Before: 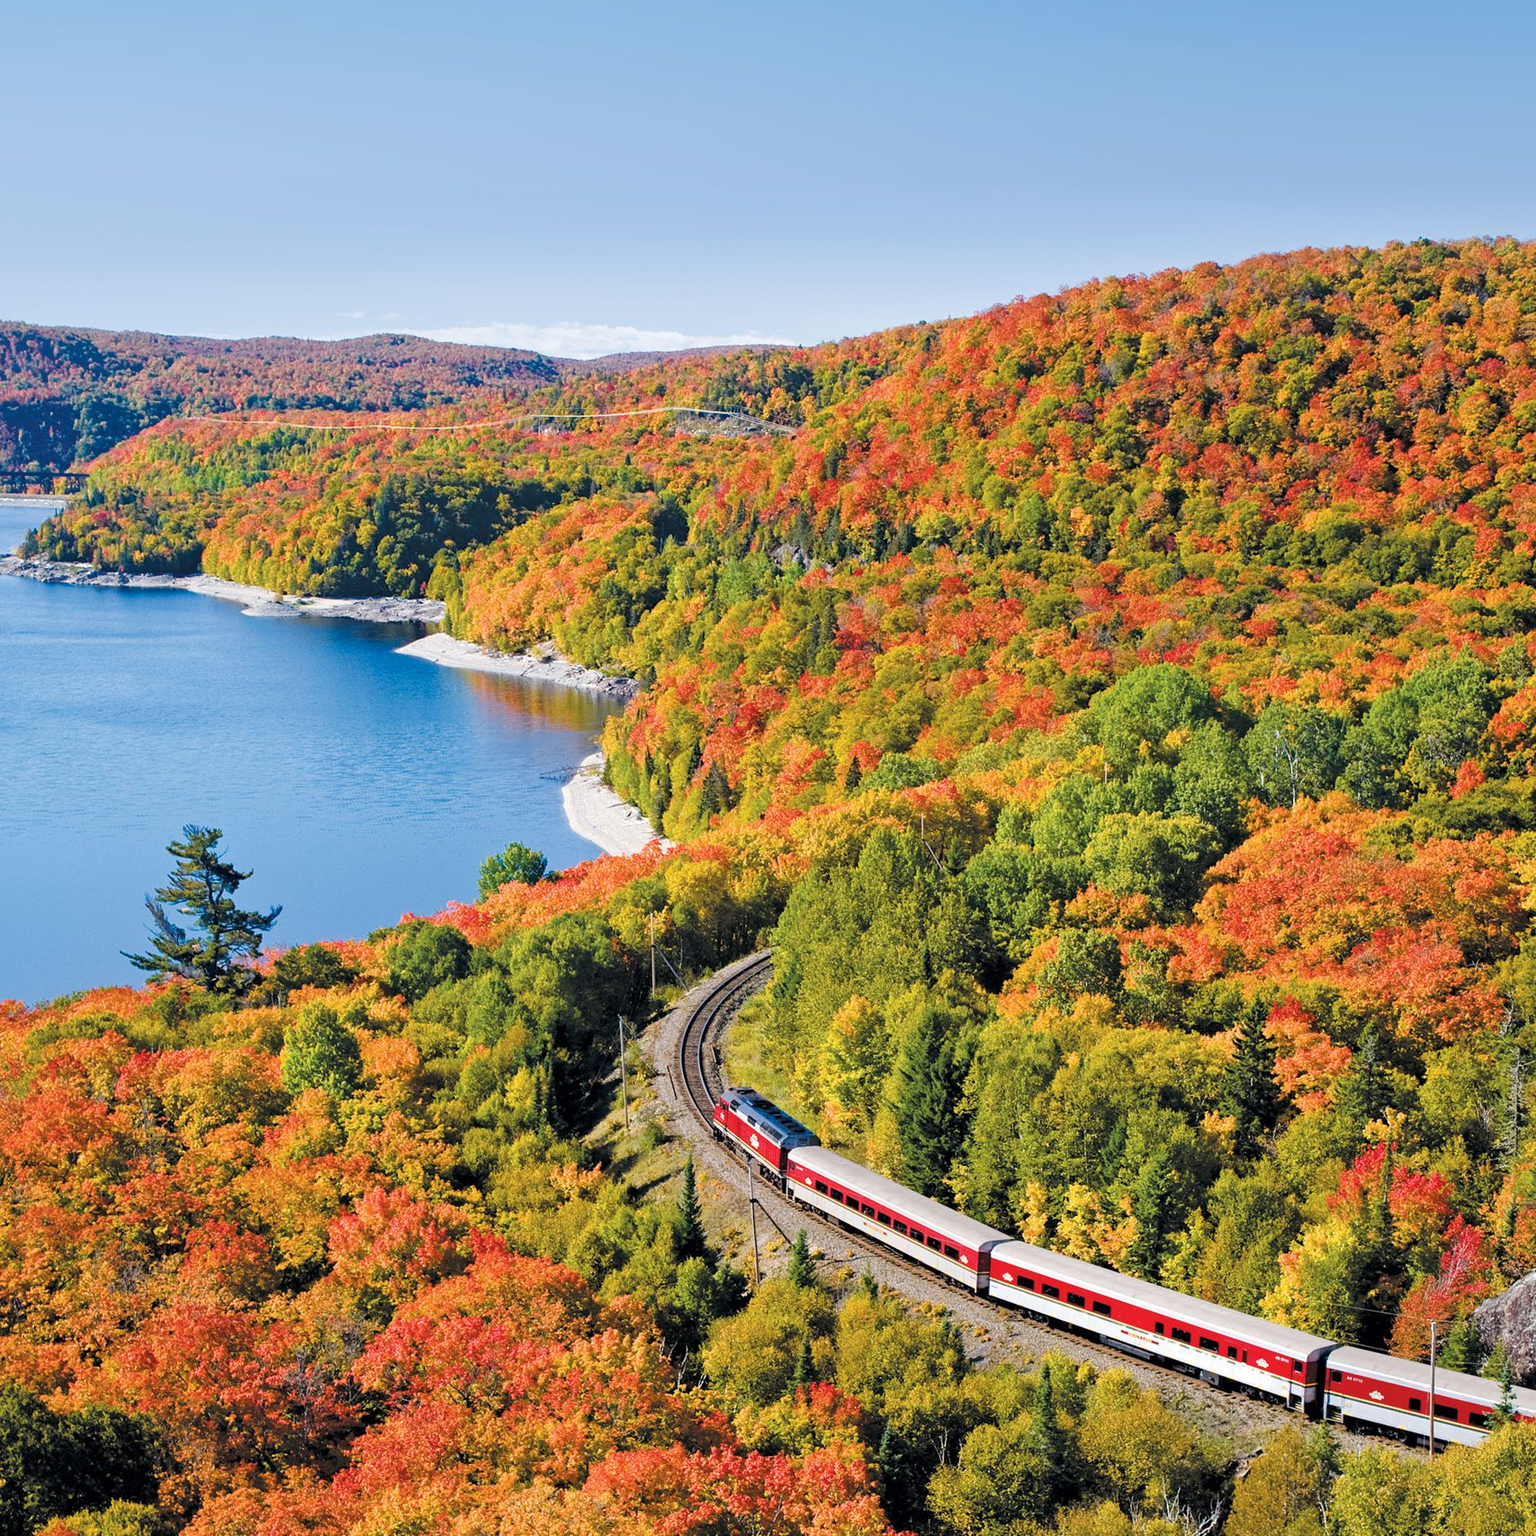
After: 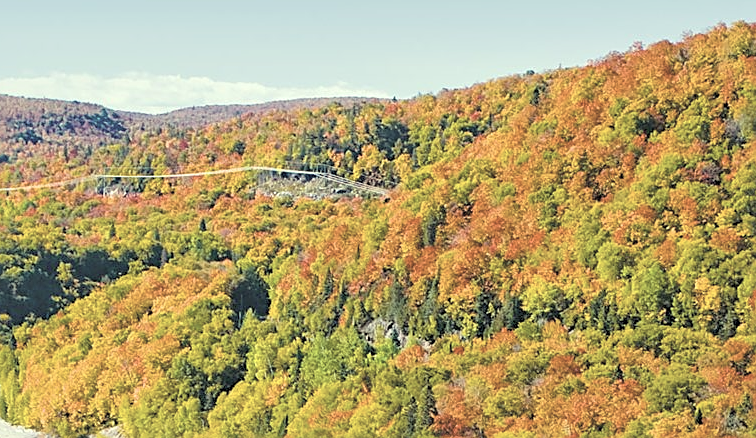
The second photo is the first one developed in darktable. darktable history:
crop: left 29.031%, top 16.794%, right 26.667%, bottom 57.524%
sharpen: on, module defaults
local contrast: mode bilateral grid, contrast 19, coarseness 50, detail 119%, midtone range 0.2
contrast brightness saturation: brightness 0.183, saturation -0.516
color balance rgb: linear chroma grading › global chroma 14.416%, perceptual saturation grading › global saturation 30.477%, global vibrance 20%
color correction: highlights a* -5.86, highlights b* 11.08
